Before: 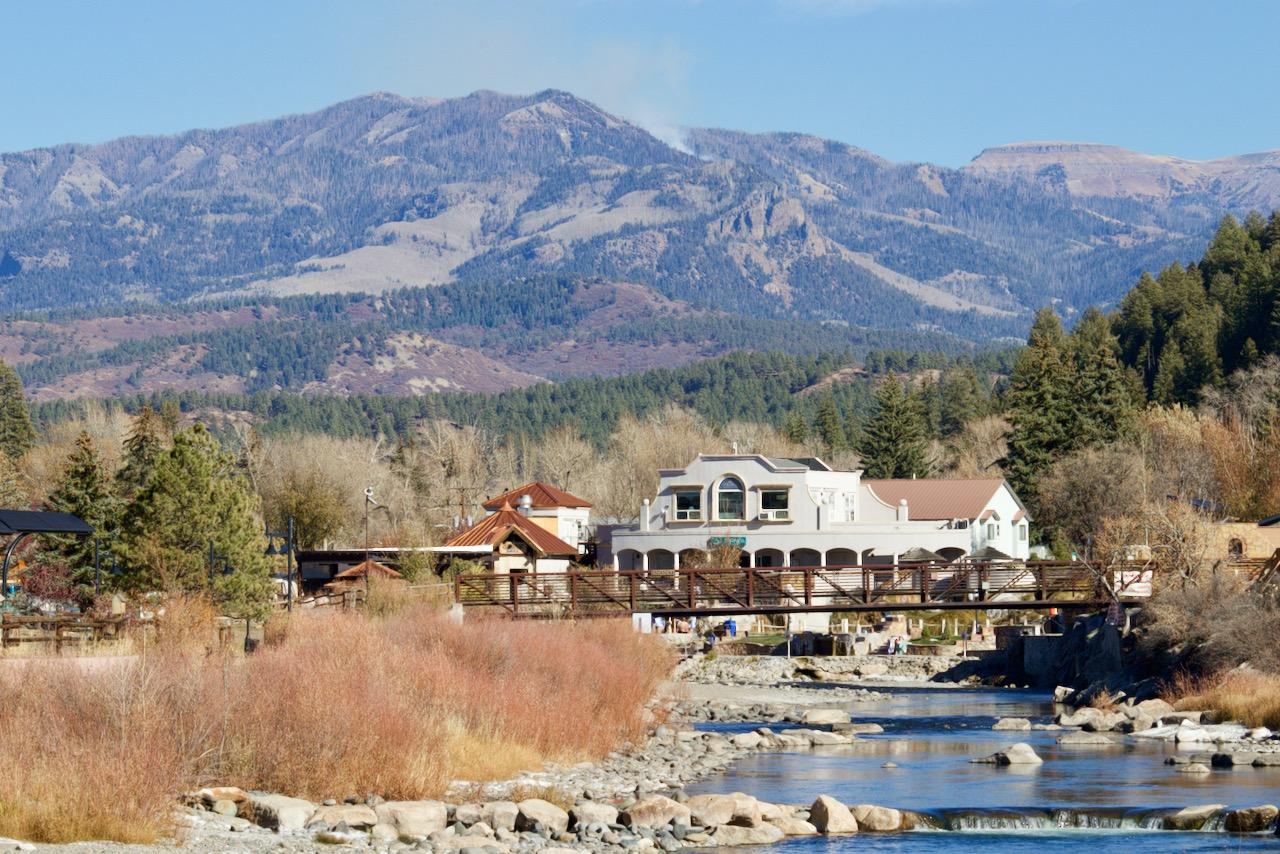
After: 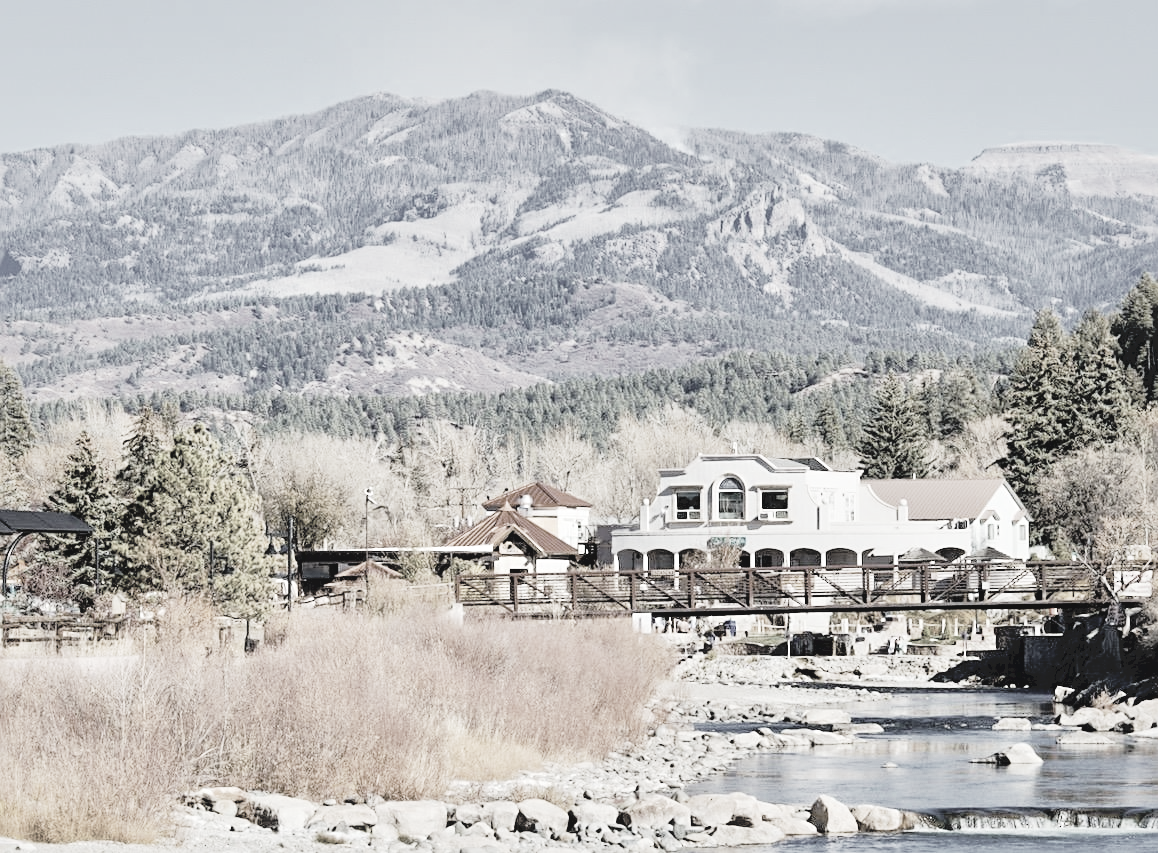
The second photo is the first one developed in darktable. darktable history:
color balance rgb: perceptual saturation grading › global saturation 25%, global vibrance 20%
color correction: saturation 0.2
local contrast: mode bilateral grid, contrast 20, coarseness 50, detail 144%, midtone range 0.2
sharpen: on, module defaults
tone curve: curves: ch0 [(0, 0) (0.003, 0.132) (0.011, 0.13) (0.025, 0.134) (0.044, 0.138) (0.069, 0.154) (0.1, 0.17) (0.136, 0.198) (0.177, 0.25) (0.224, 0.308) (0.277, 0.371) (0.335, 0.432) (0.399, 0.491) (0.468, 0.55) (0.543, 0.612) (0.623, 0.679) (0.709, 0.766) (0.801, 0.842) (0.898, 0.912) (1, 1)], preserve colors none
crop: right 9.509%, bottom 0.031%
filmic rgb: black relative exposure -4.14 EV, white relative exposure 5.1 EV, hardness 2.11, contrast 1.165
exposure: black level correction 0, exposure 1.2 EV, compensate highlight preservation false
